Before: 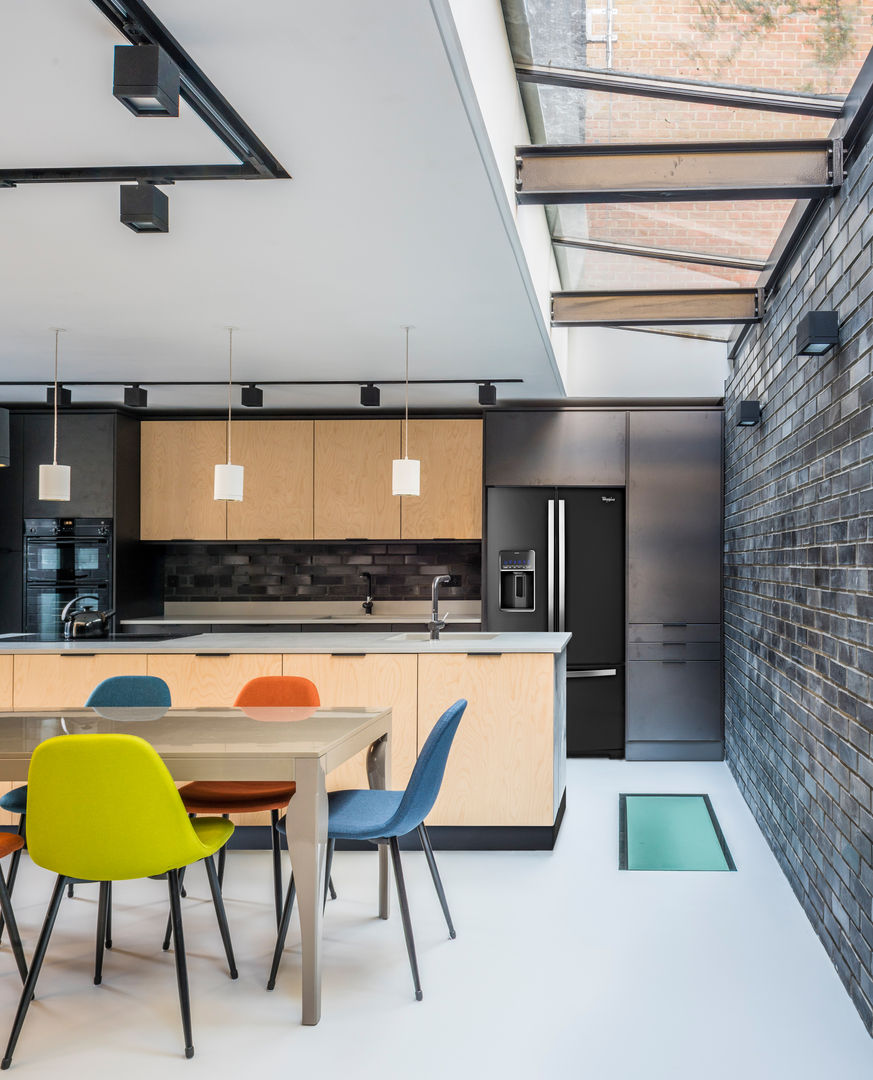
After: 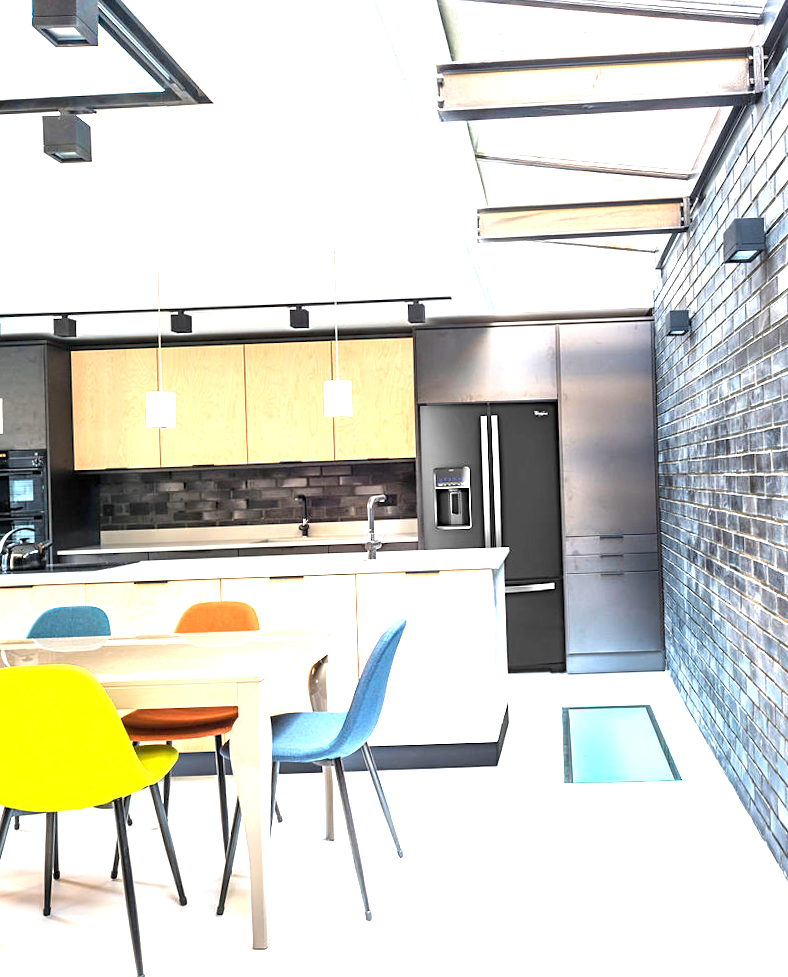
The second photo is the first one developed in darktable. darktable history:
crop and rotate: angle 1.96°, left 5.887%, top 5.675%
sharpen: amount 0.215
exposure: black level correction 0, exposure 1.661 EV, compensate exposure bias true, compensate highlight preservation false
